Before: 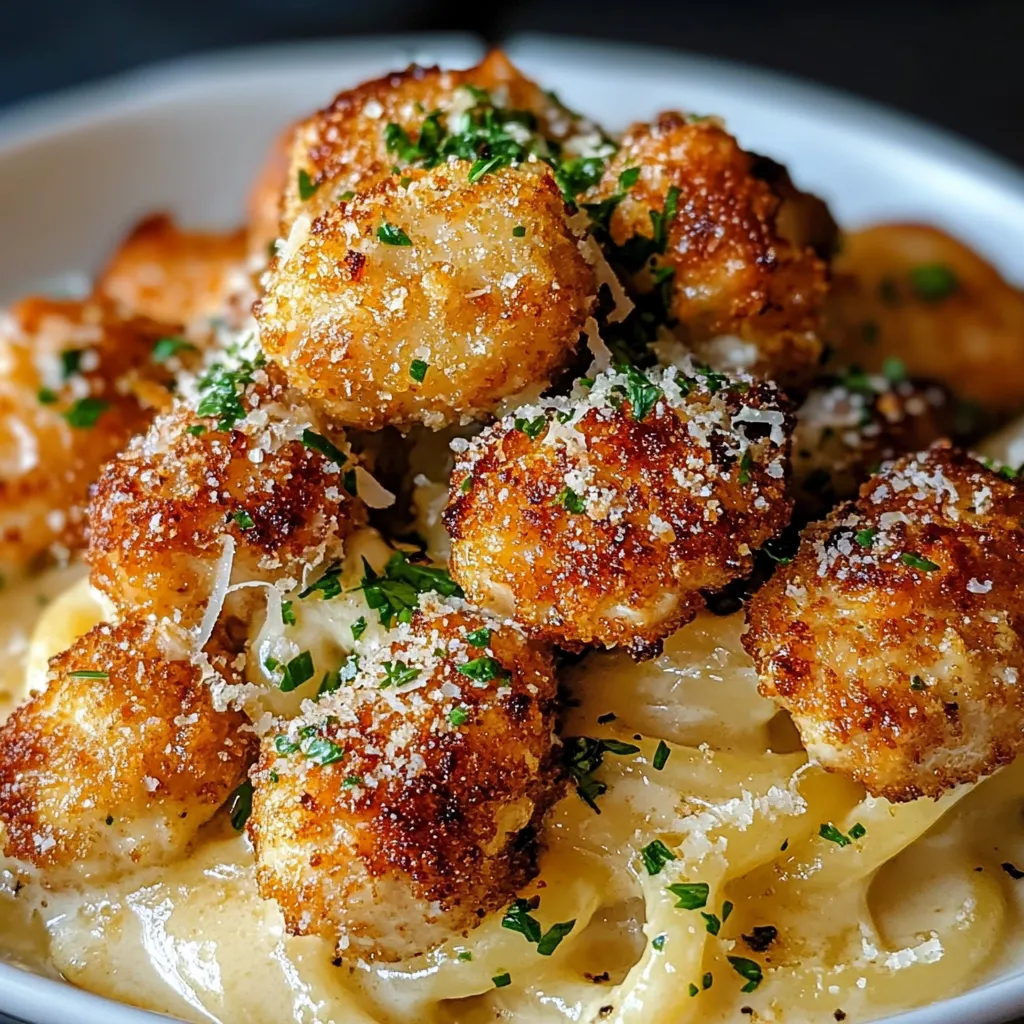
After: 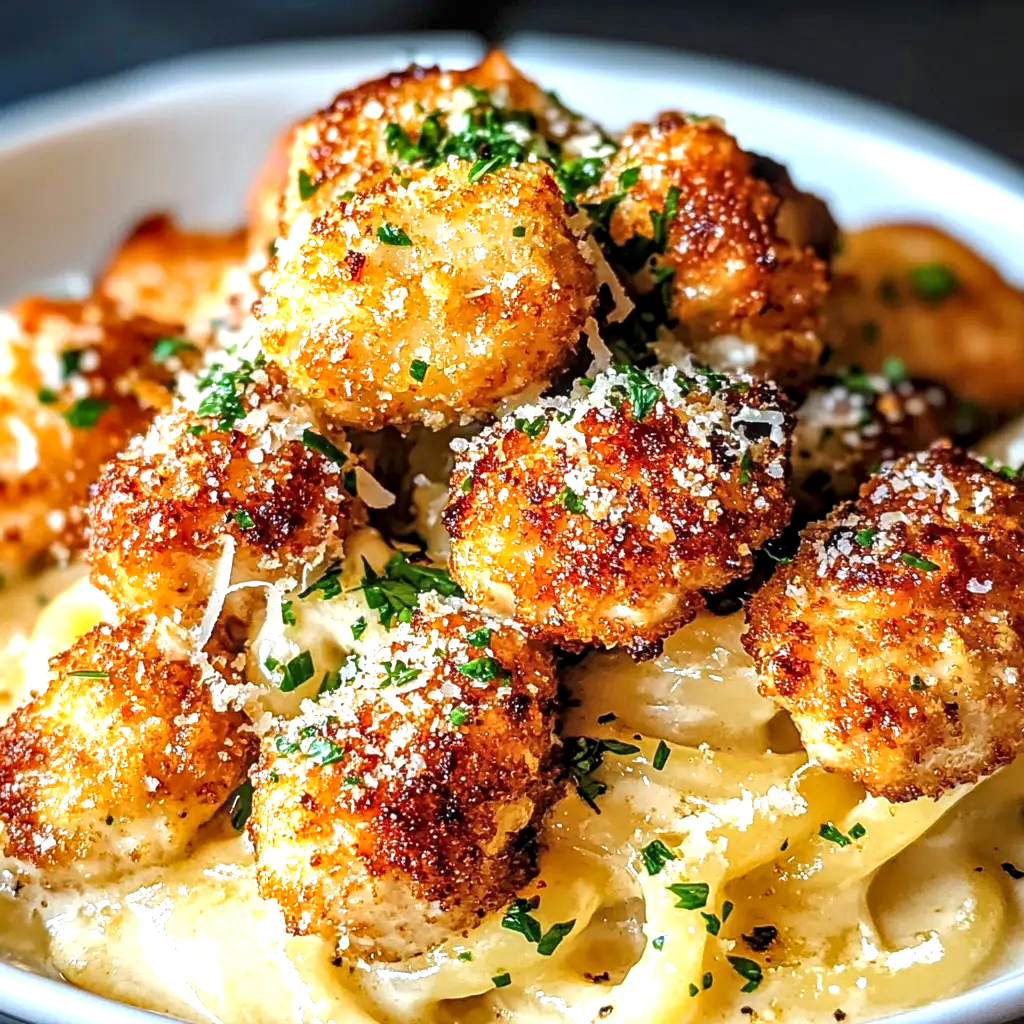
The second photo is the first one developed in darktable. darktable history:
exposure: exposure 0.913 EV, compensate highlight preservation false
shadows and highlights: shadows 2.76, highlights -18.19, soften with gaussian
local contrast: detail 130%
